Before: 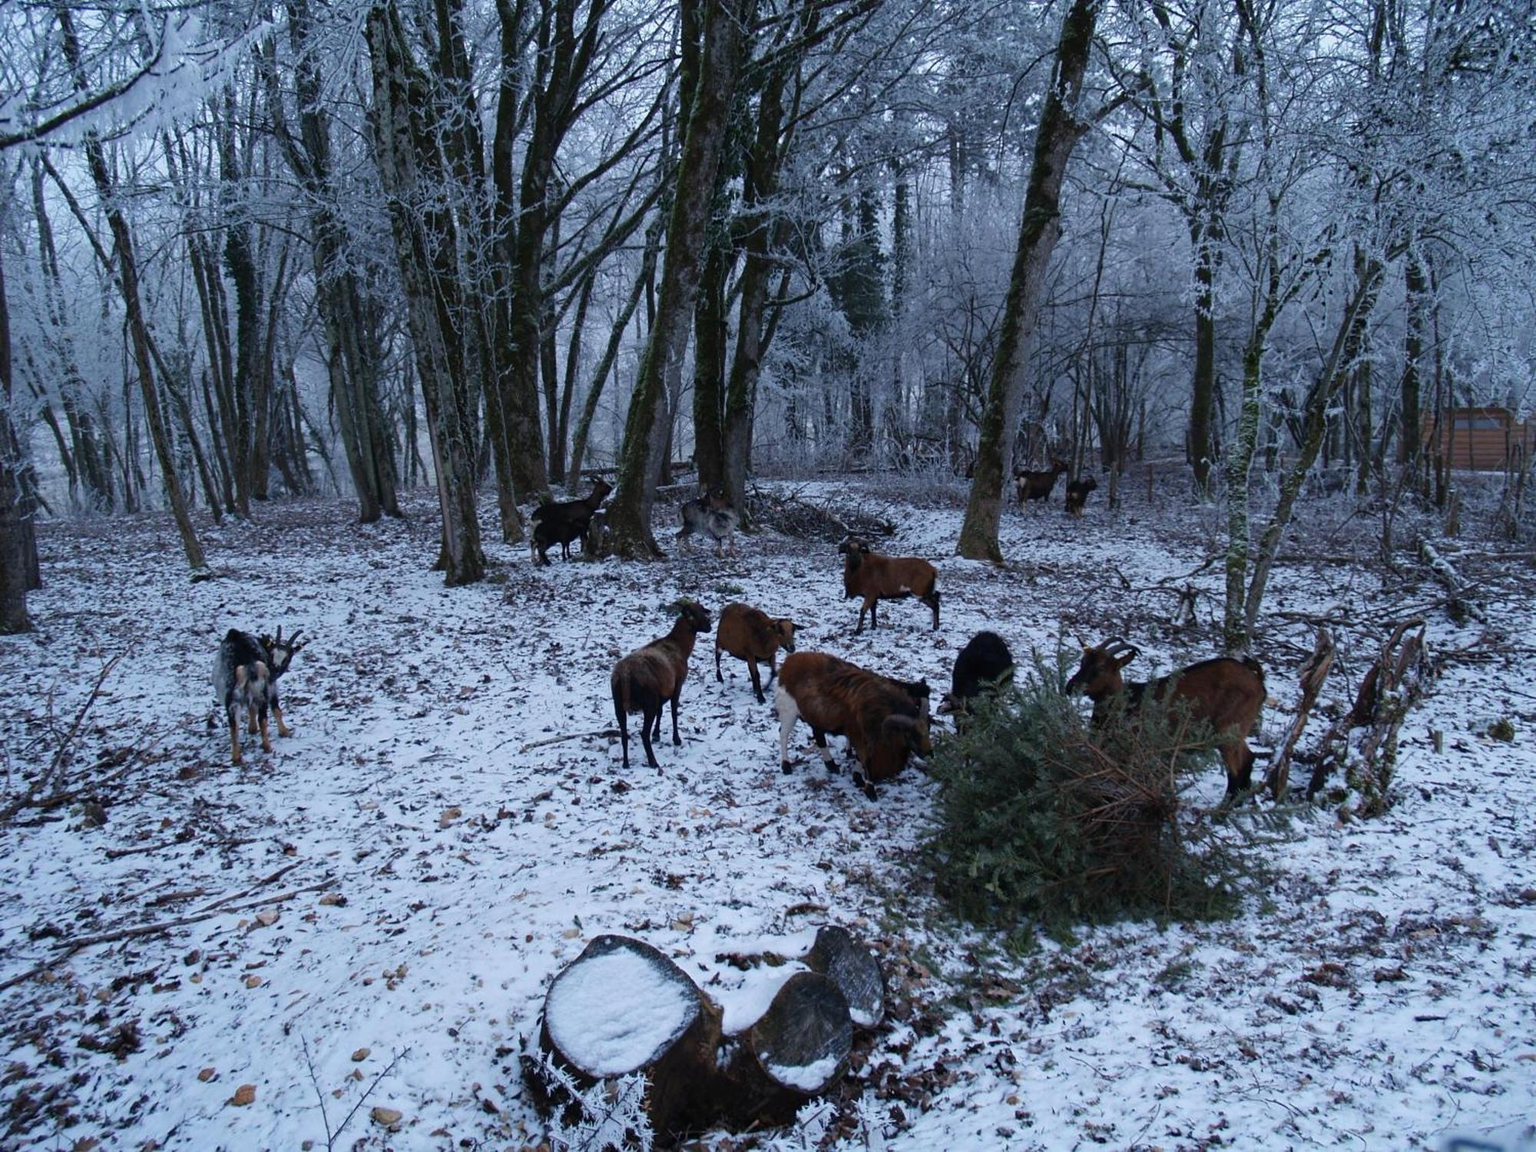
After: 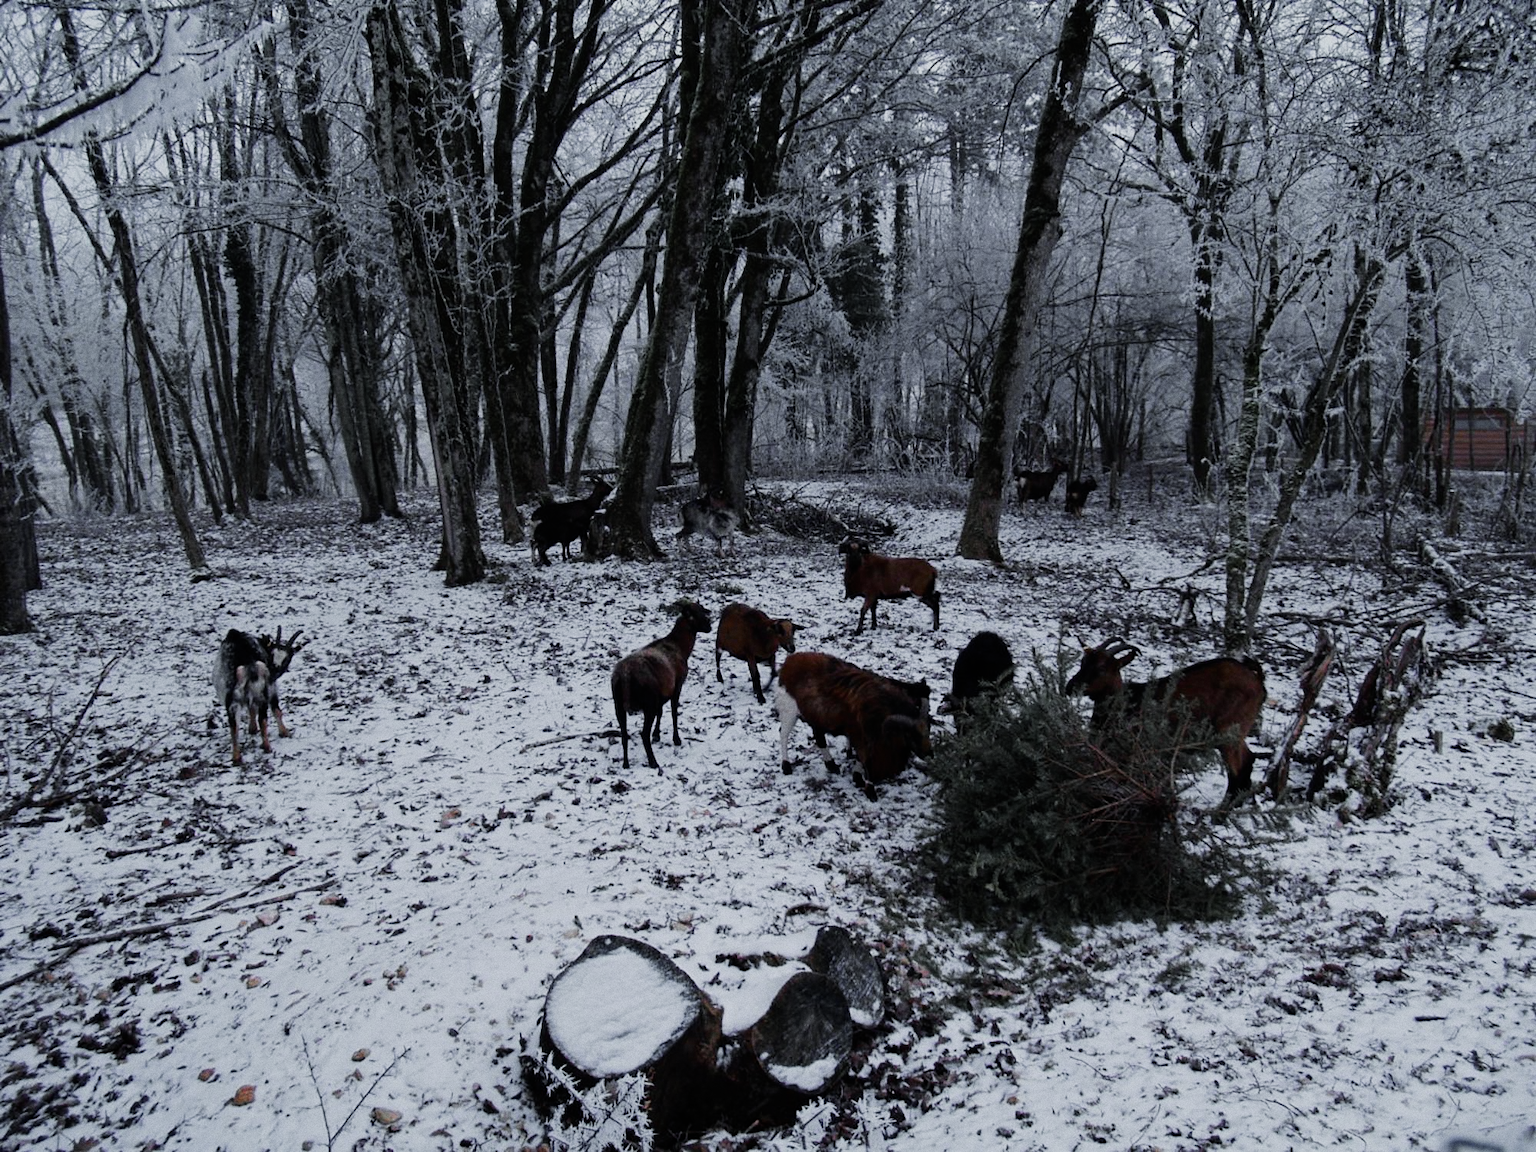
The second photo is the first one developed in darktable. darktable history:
color zones: curves: ch0 [(0, 0.48) (0.209, 0.398) (0.305, 0.332) (0.429, 0.493) (0.571, 0.5) (0.714, 0.5) (0.857, 0.5) (1, 0.48)]; ch1 [(0, 0.736) (0.143, 0.625) (0.225, 0.371) (0.429, 0.256) (0.571, 0.241) (0.714, 0.213) (0.857, 0.48) (1, 0.736)]; ch2 [(0, 0.448) (0.143, 0.498) (0.286, 0.5) (0.429, 0.5) (0.571, 0.5) (0.714, 0.5) (0.857, 0.5) (1, 0.448)]
filmic rgb: black relative exposure -7.5 EV, white relative exposure 5 EV, hardness 3.31, contrast 1.3, contrast in shadows safe
white balance: emerald 1
grain: coarseness 0.09 ISO
